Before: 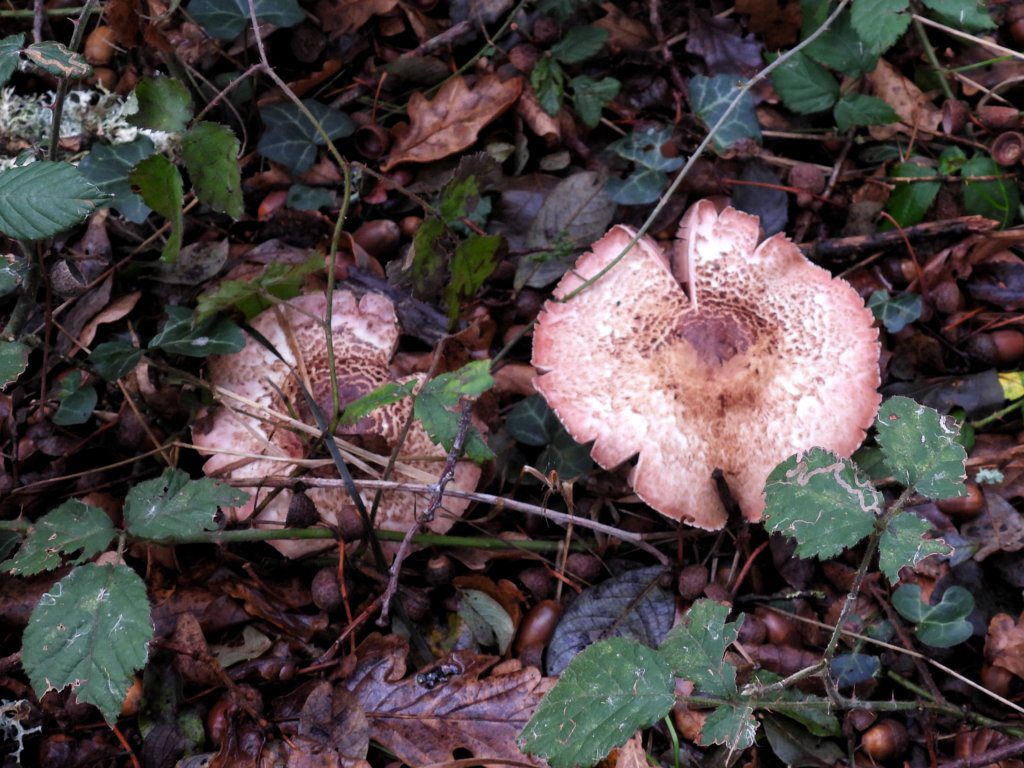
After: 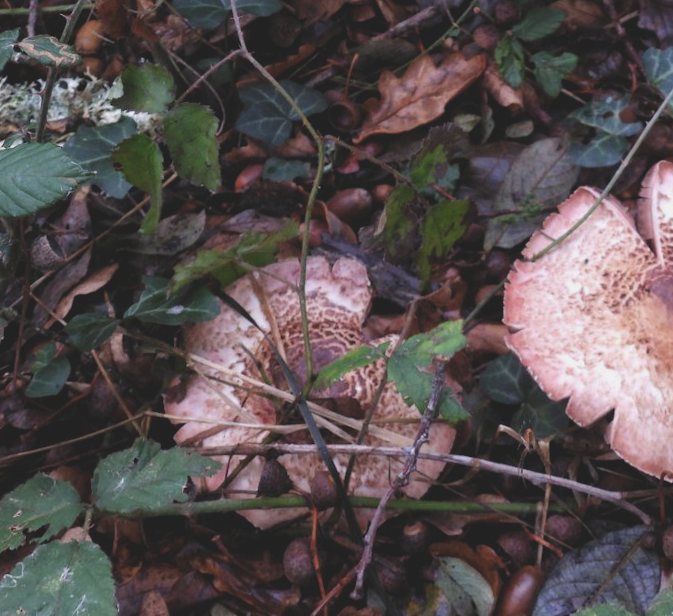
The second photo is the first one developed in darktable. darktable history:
crop: right 28.885%, bottom 16.626%
rotate and perspective: rotation -1.68°, lens shift (vertical) -0.146, crop left 0.049, crop right 0.912, crop top 0.032, crop bottom 0.96
color balance: lift [1.01, 1, 1, 1], gamma [1.097, 1, 1, 1], gain [0.85, 1, 1, 1]
